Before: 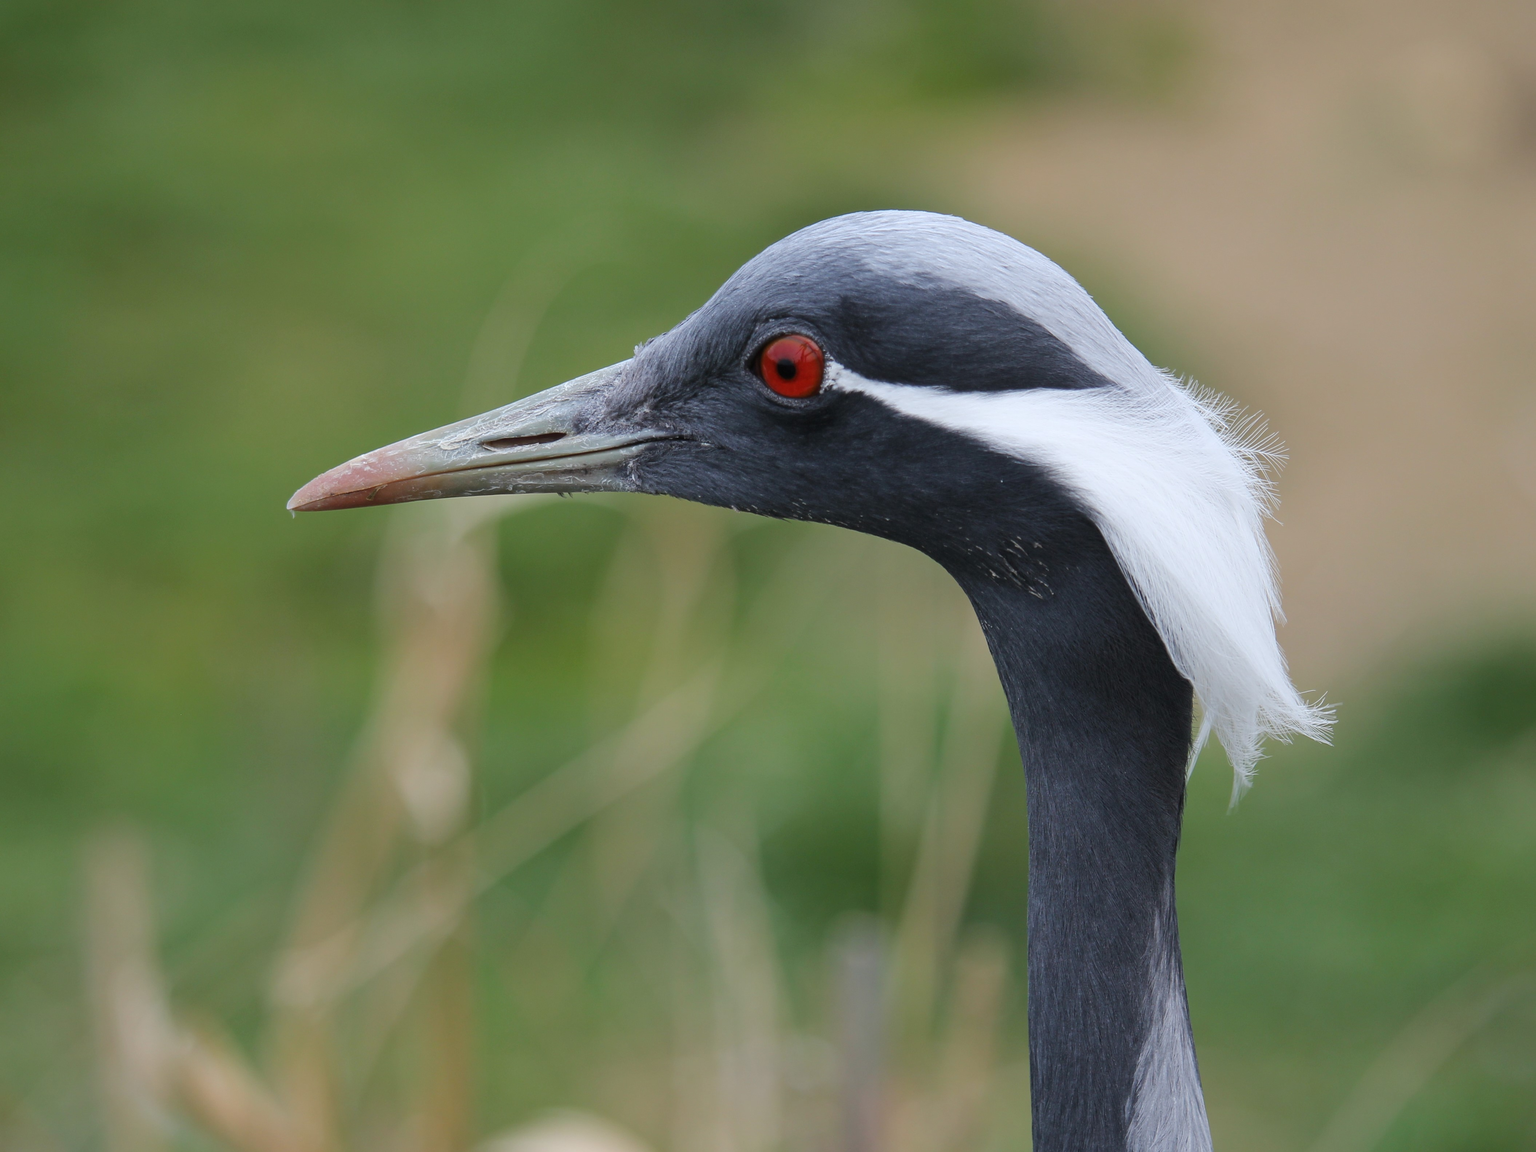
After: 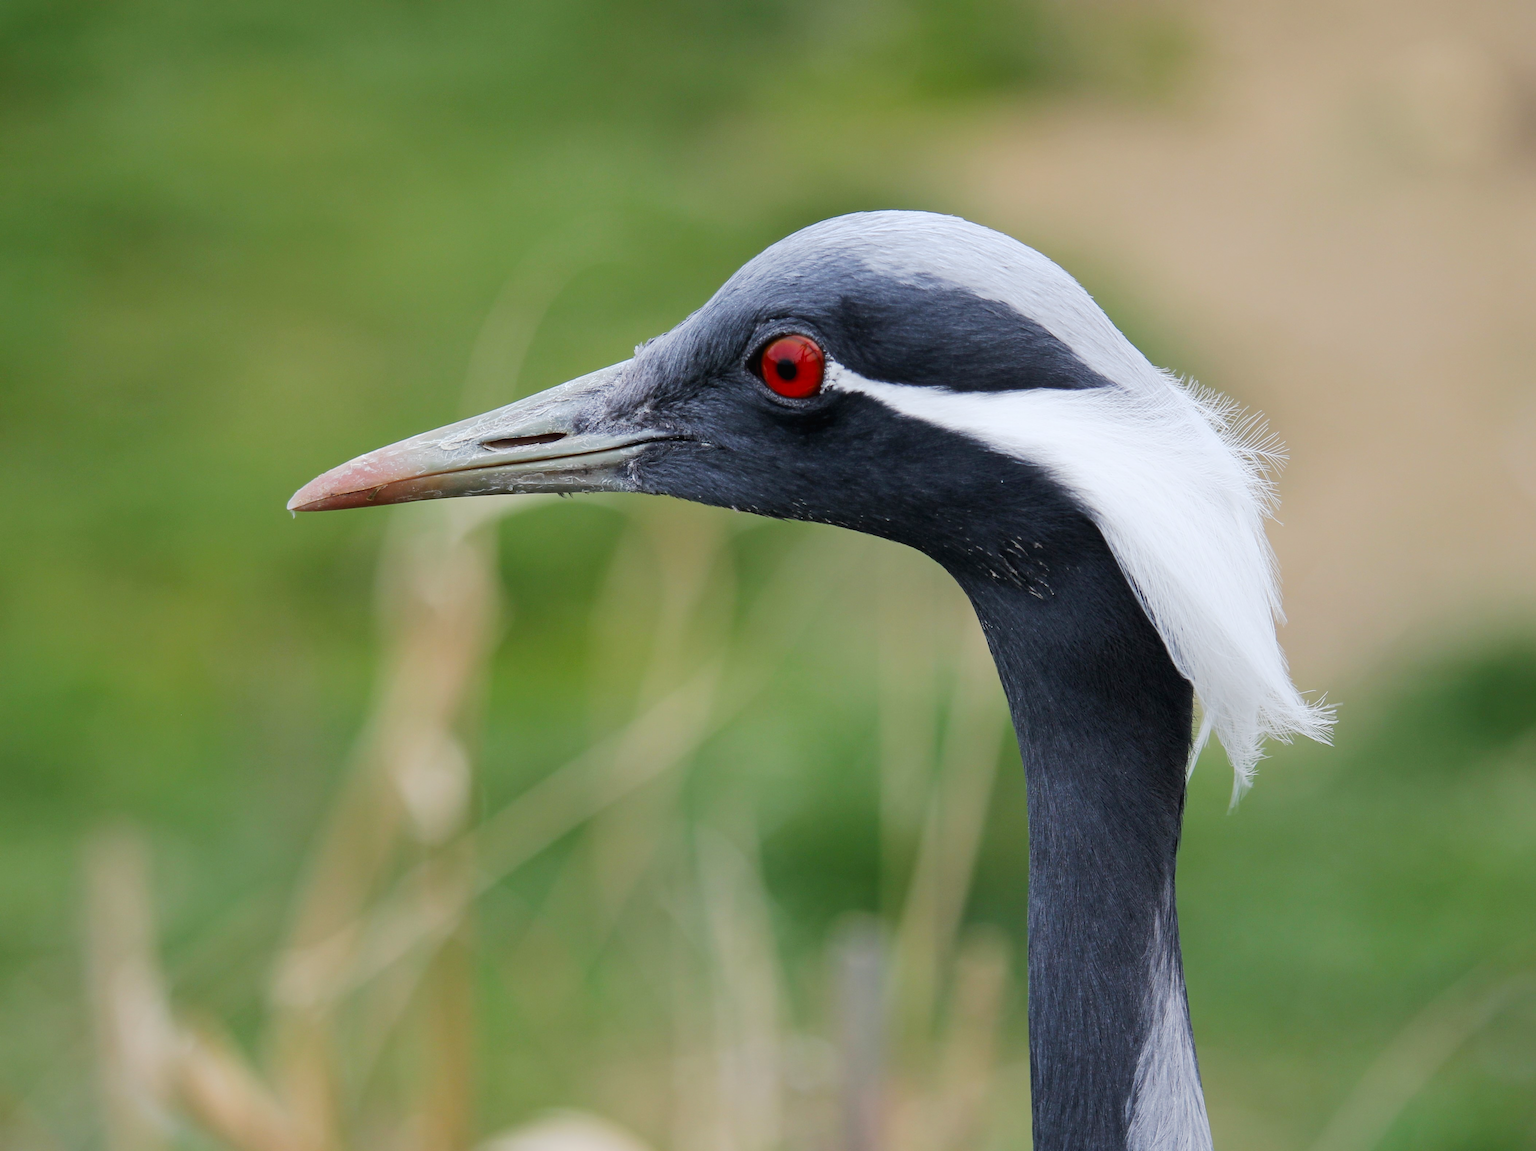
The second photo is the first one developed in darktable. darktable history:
tone curve: curves: ch0 [(0, 0.013) (0.054, 0.018) (0.205, 0.191) (0.289, 0.292) (0.39, 0.424) (0.493, 0.551) (0.666, 0.743) (0.795, 0.841) (1, 0.998)]; ch1 [(0, 0) (0.385, 0.343) (0.439, 0.415) (0.494, 0.495) (0.501, 0.501) (0.51, 0.509) (0.548, 0.554) (0.586, 0.601) (0.66, 0.687) (0.783, 0.804) (1, 1)]; ch2 [(0, 0) (0.304, 0.31) (0.403, 0.399) (0.441, 0.428) (0.47, 0.469) (0.498, 0.496) (0.524, 0.538) (0.566, 0.579) (0.633, 0.665) (0.7, 0.711) (1, 1)], preserve colors none
